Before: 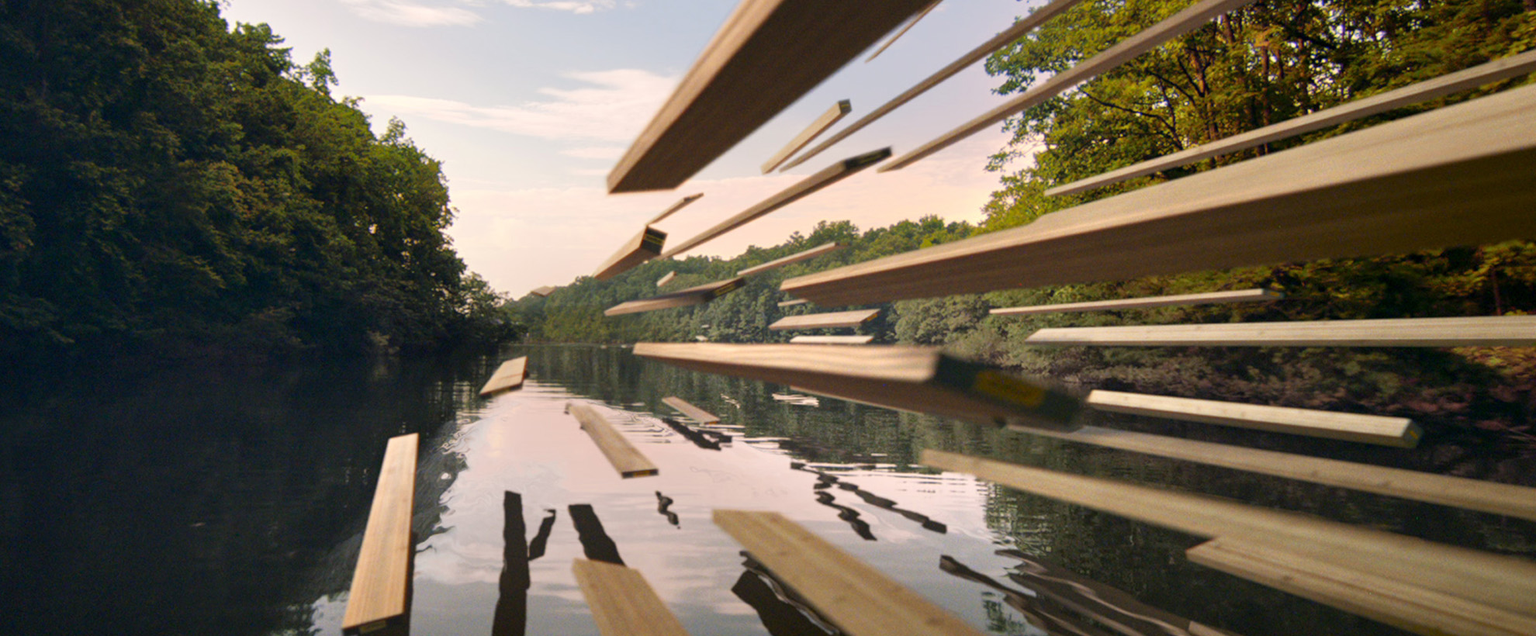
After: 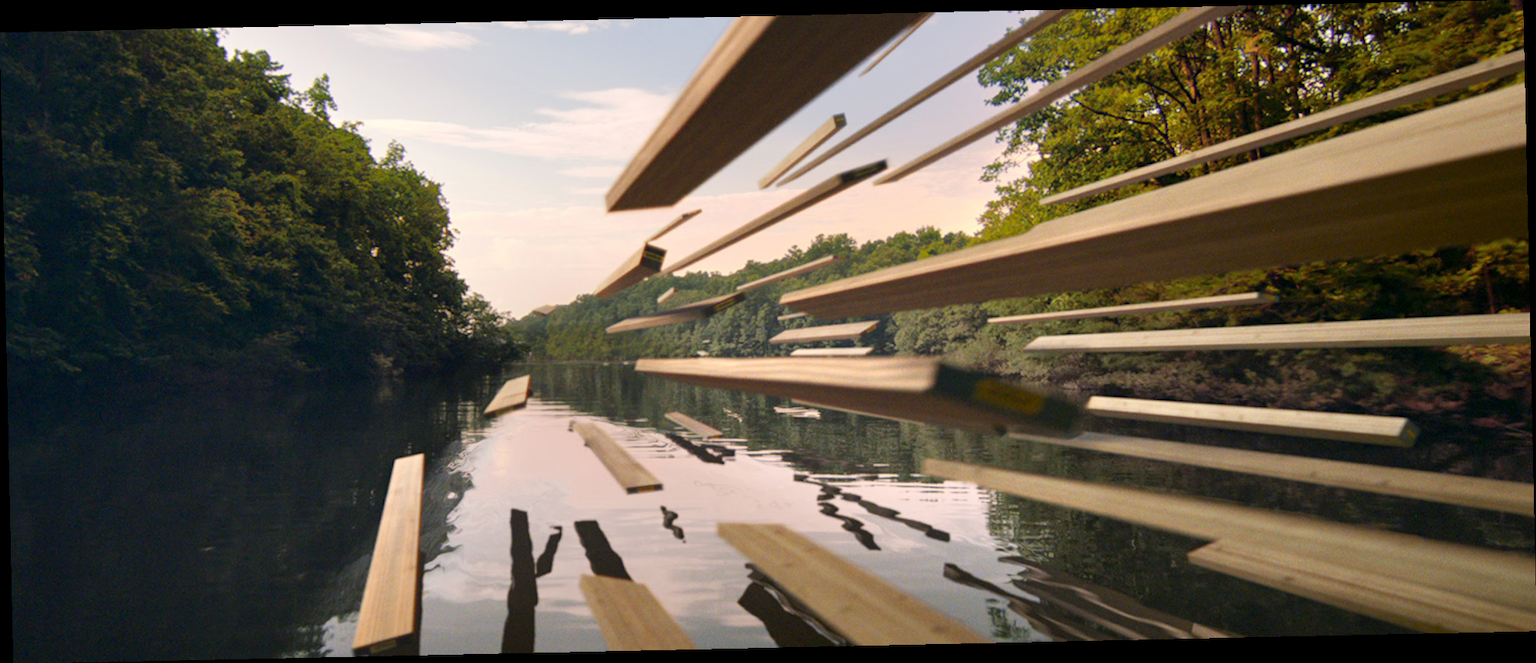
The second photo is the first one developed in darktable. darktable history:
rotate and perspective: rotation -1.24°, automatic cropping off
exposure: compensate highlight preservation false
